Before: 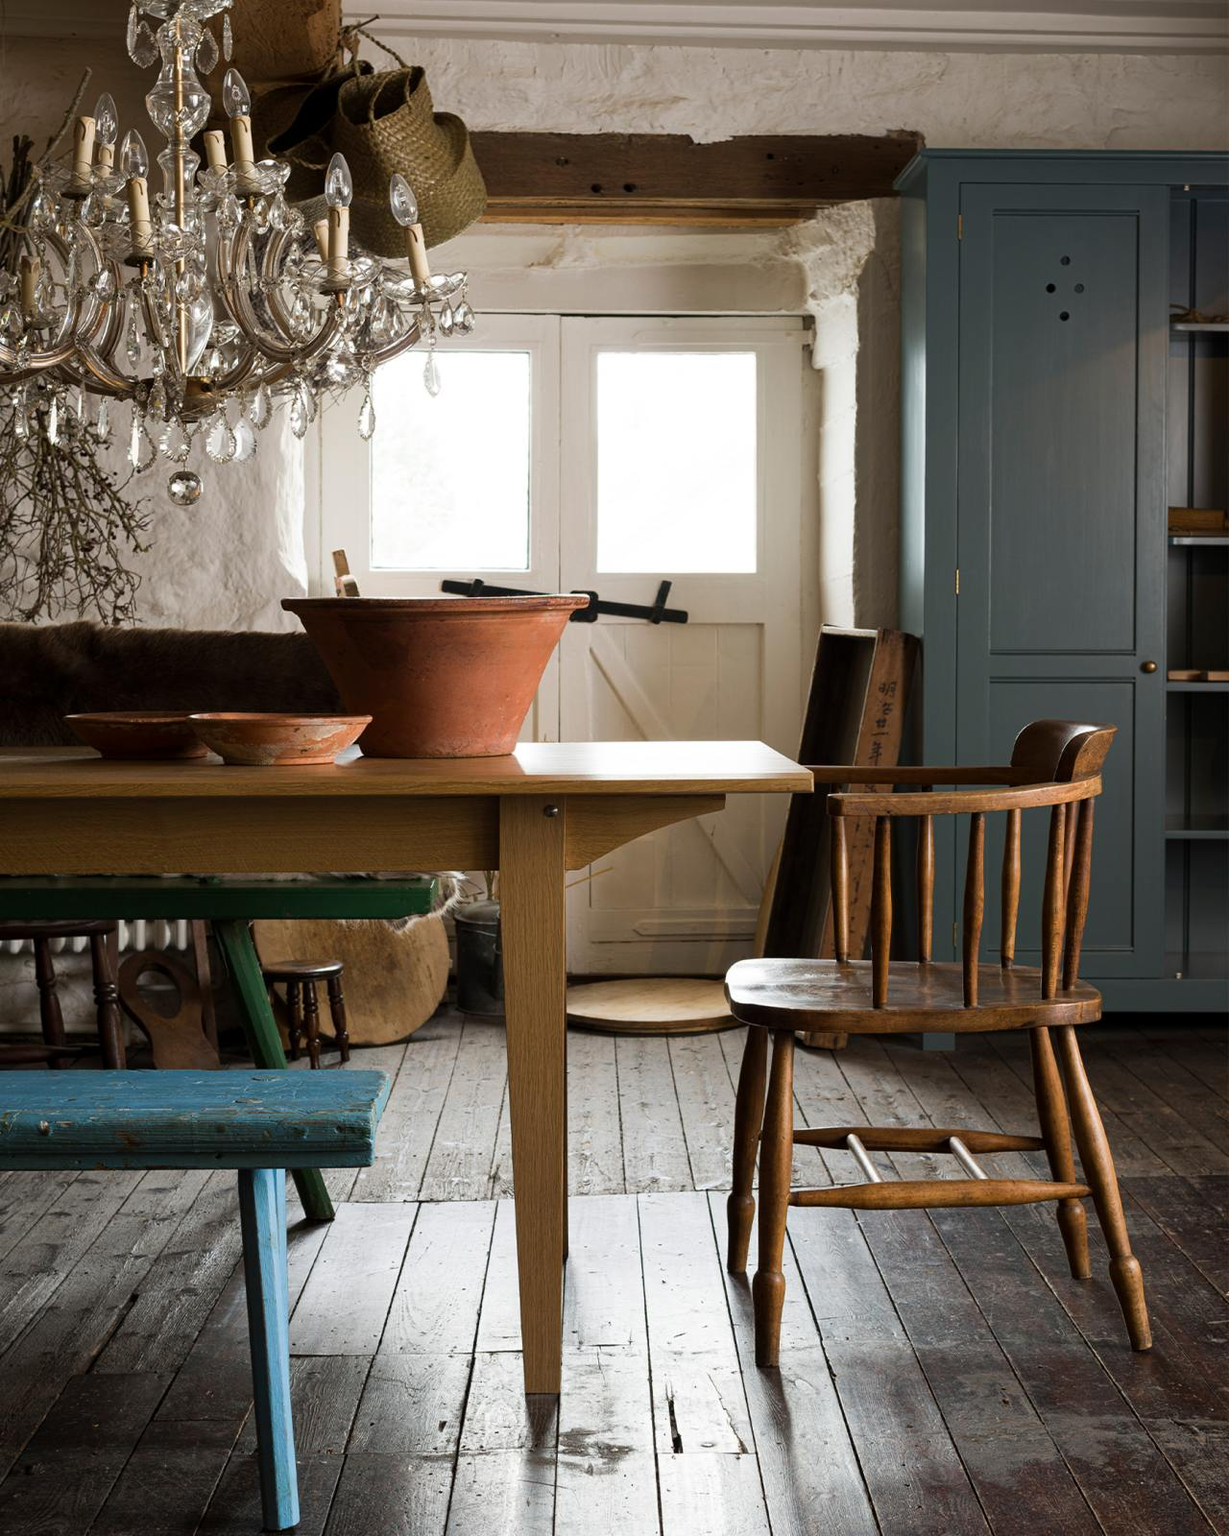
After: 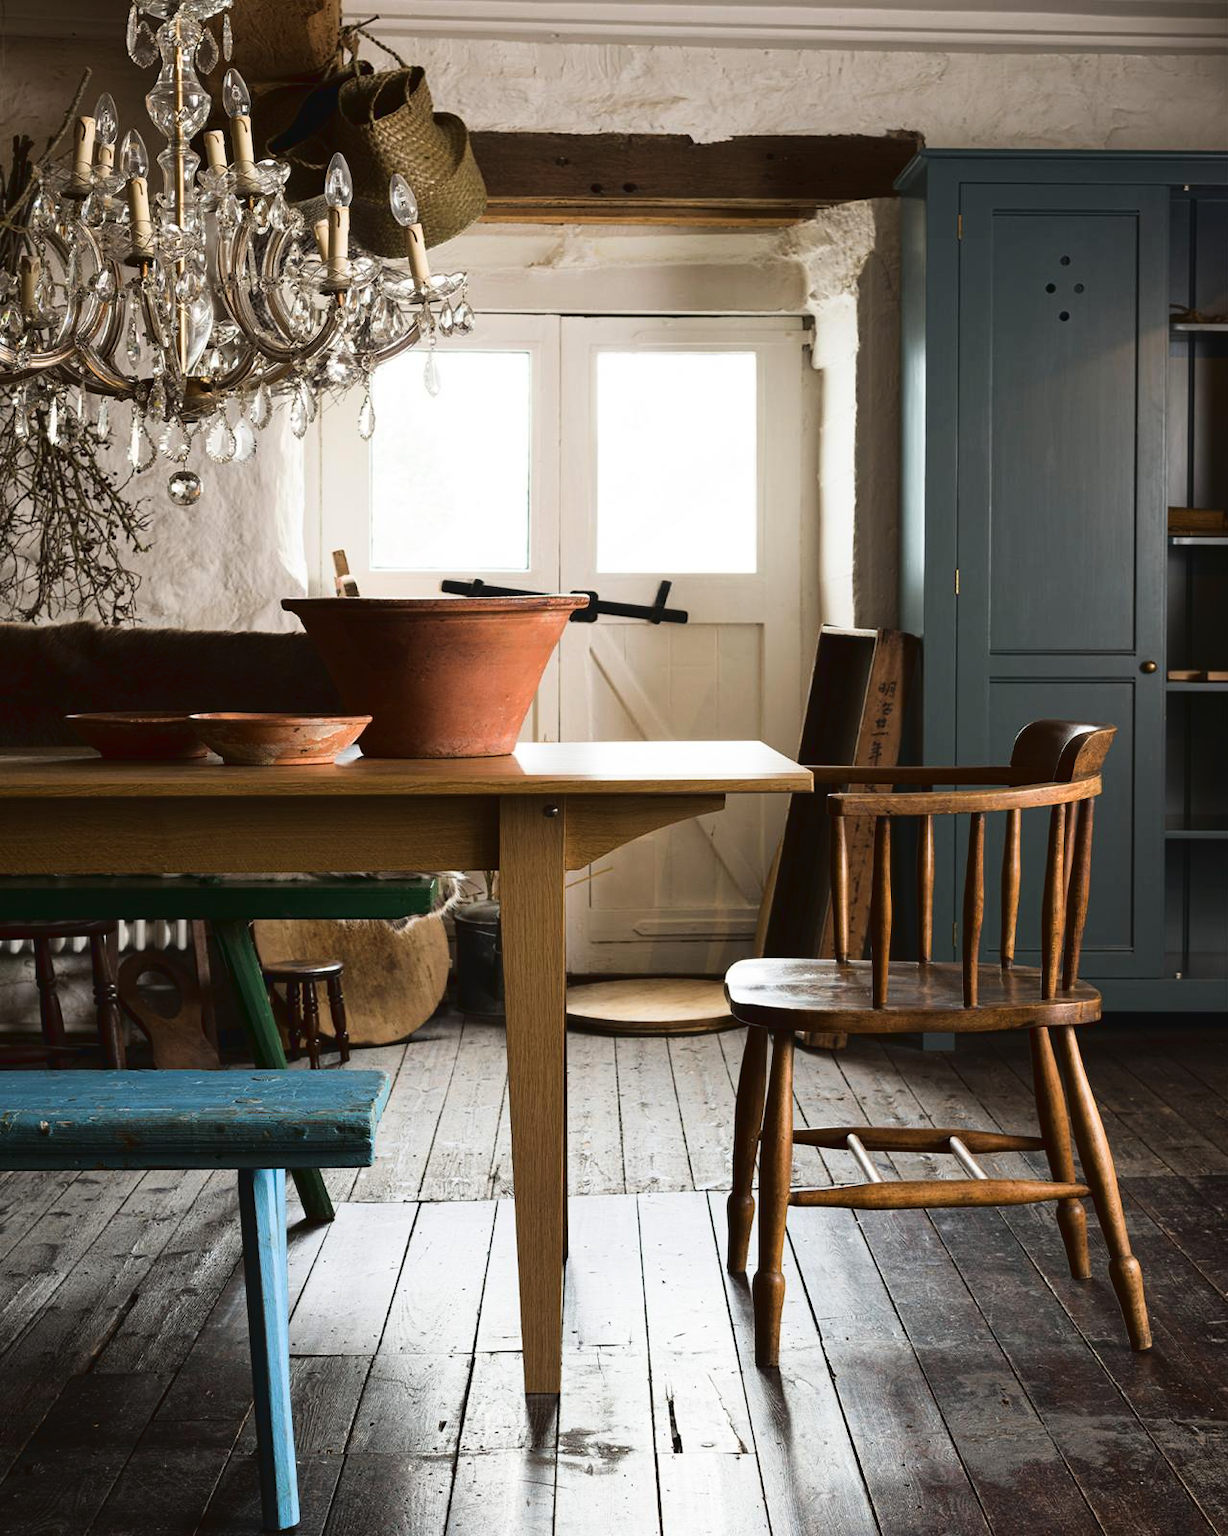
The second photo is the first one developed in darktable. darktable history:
tone curve: curves: ch0 [(0.001, 0.034) (0.115, 0.093) (0.251, 0.232) (0.382, 0.397) (0.652, 0.719) (0.802, 0.876) (1, 0.998)]; ch1 [(0, 0) (0.384, 0.324) (0.472, 0.466) (0.504, 0.5) (0.517, 0.533) (0.547, 0.564) (0.582, 0.628) (0.657, 0.727) (1, 1)]; ch2 [(0, 0) (0.278, 0.232) (0.5, 0.5) (0.531, 0.552) (0.61, 0.653) (1, 1)], color space Lab, linked channels, preserve colors none
